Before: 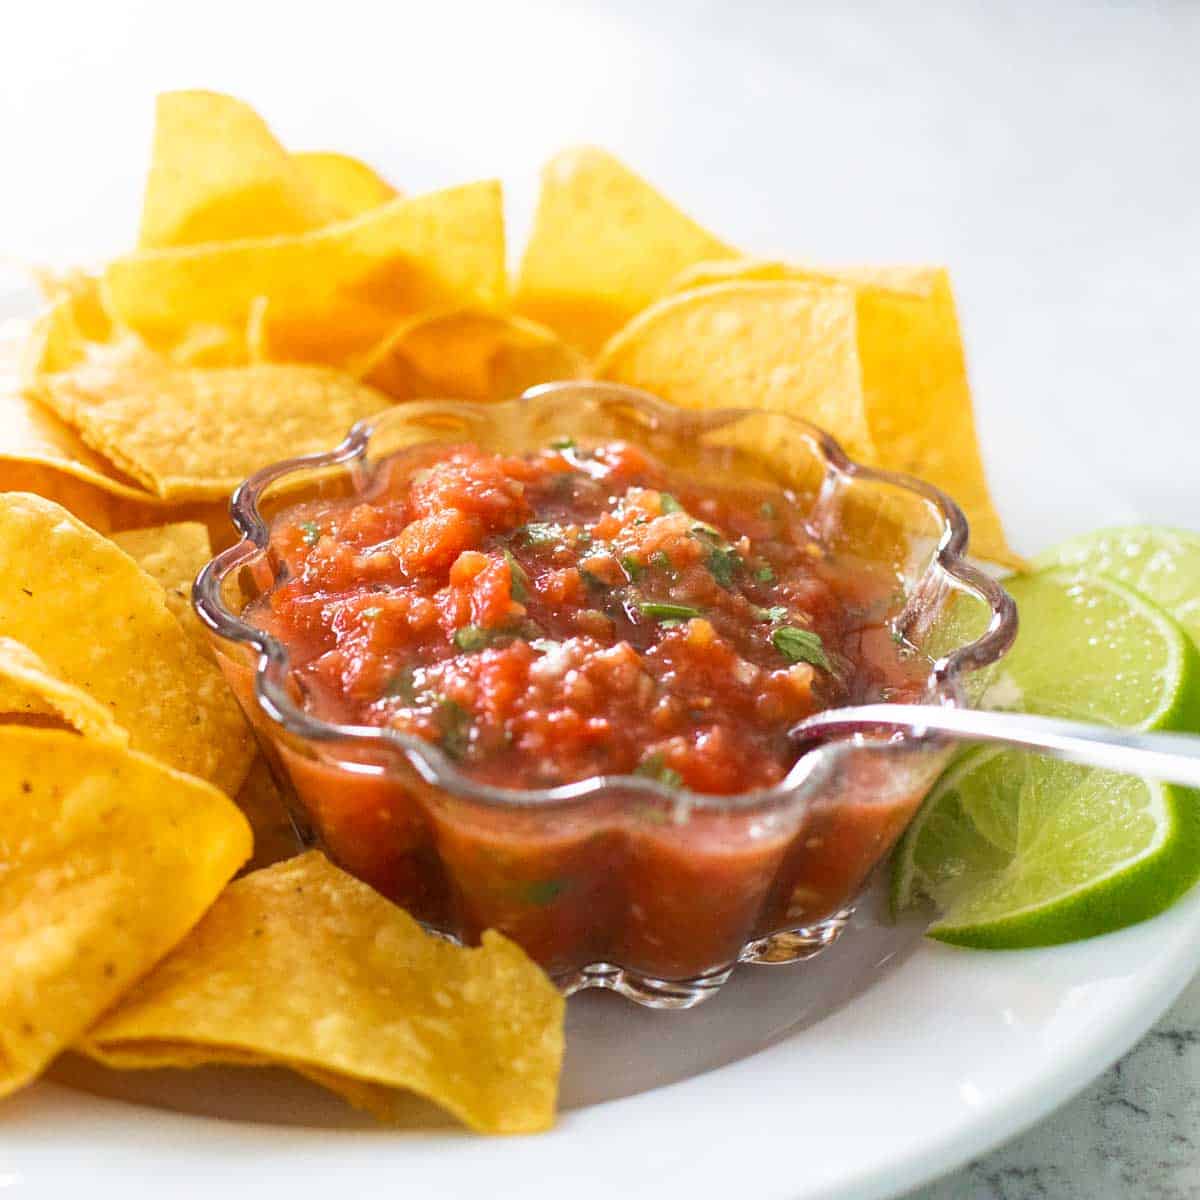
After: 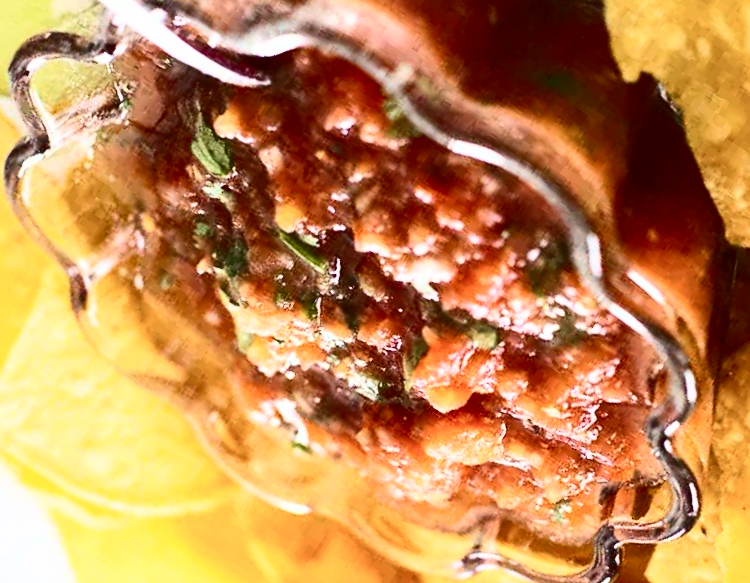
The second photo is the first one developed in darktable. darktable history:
crop and rotate: angle 147.04°, left 9.147%, top 15.678%, right 4.4%, bottom 17.068%
contrast brightness saturation: contrast 0.499, saturation -0.081
haze removal: compatibility mode true, adaptive false
color calibration: illuminant same as pipeline (D50), adaptation none (bypass), x 0.333, y 0.335, temperature 5020.82 K
